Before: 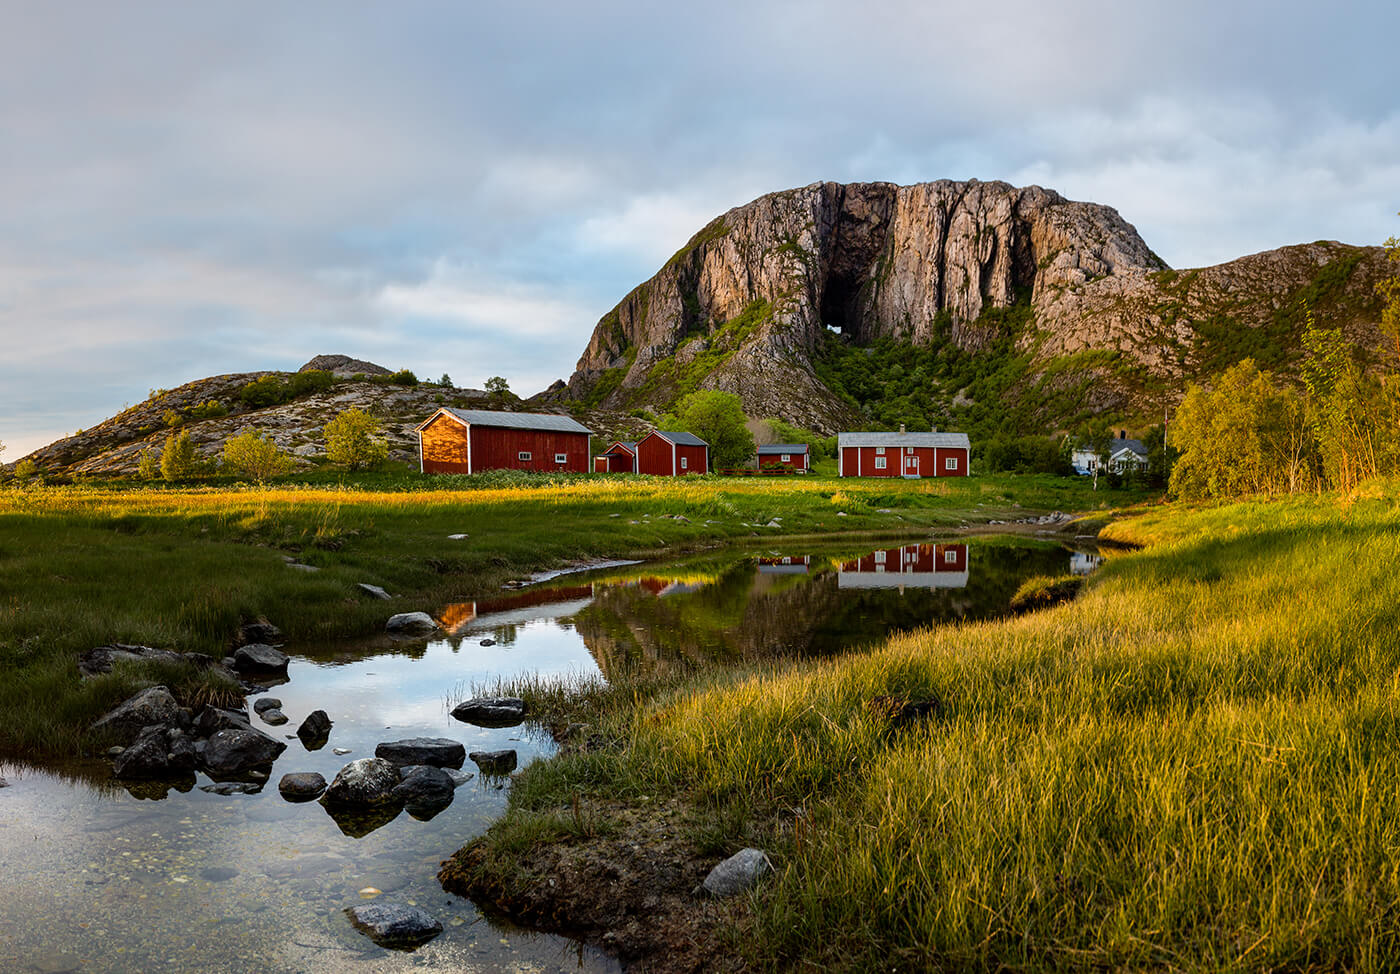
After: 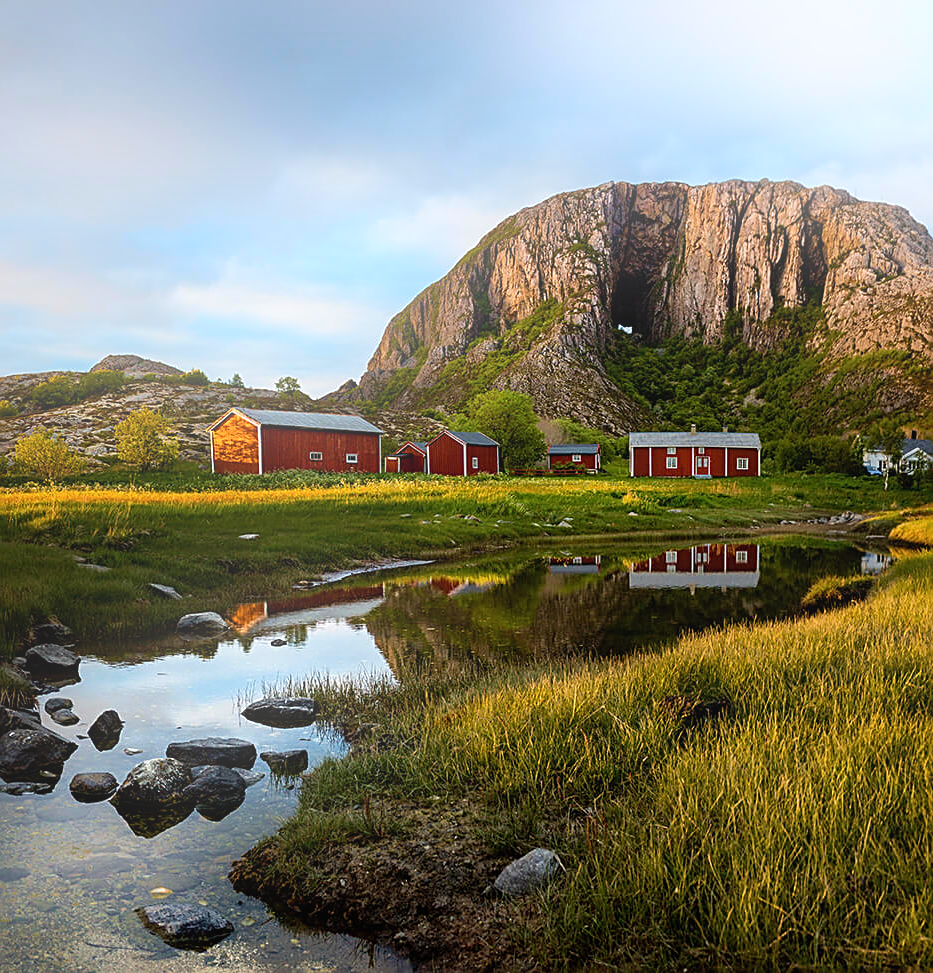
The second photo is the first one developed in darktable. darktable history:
bloom: on, module defaults
crop and rotate: left 15.055%, right 18.278%
base curve: curves: ch0 [(0, 0) (0.472, 0.455) (1, 1)], preserve colors none
velvia: on, module defaults
sharpen: on, module defaults
